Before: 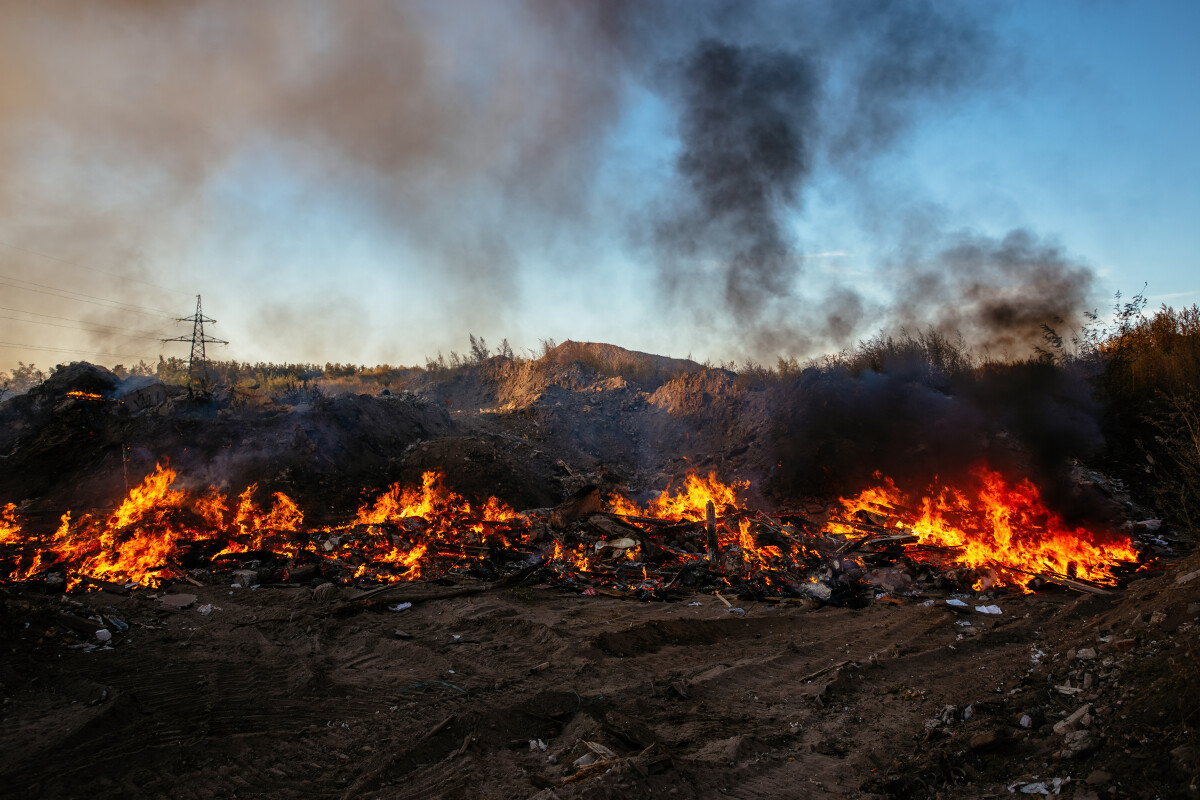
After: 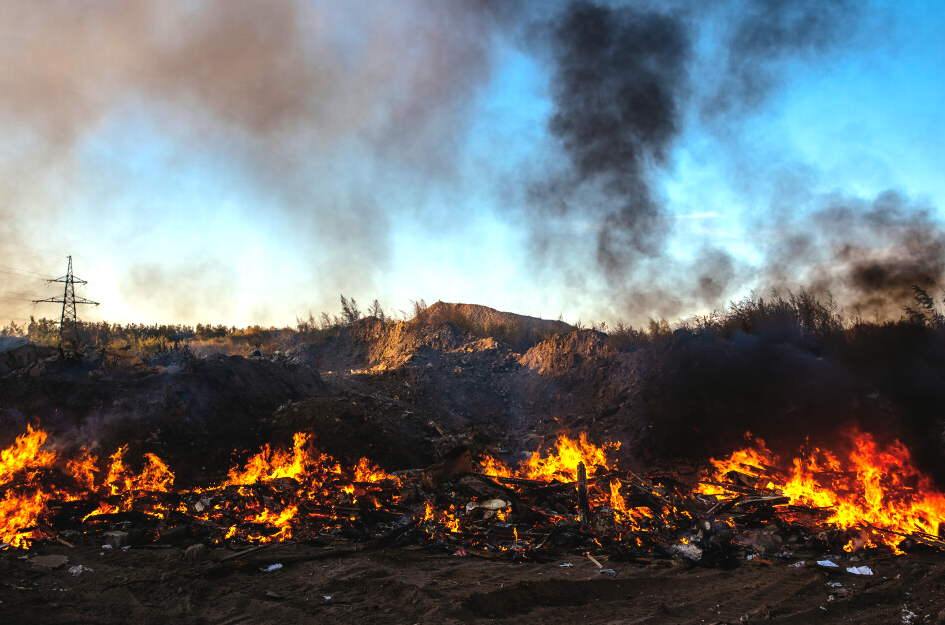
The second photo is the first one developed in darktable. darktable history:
crop and rotate: left 10.77%, top 5.1%, right 10.41%, bottom 16.76%
color balance rgb: global offset › luminance 0.71%, perceptual saturation grading › global saturation -11.5%, perceptual brilliance grading › highlights 17.77%, perceptual brilliance grading › mid-tones 31.71%, perceptual brilliance grading › shadows -31.01%, global vibrance 50%
local contrast: mode bilateral grid, contrast 15, coarseness 36, detail 105%, midtone range 0.2
